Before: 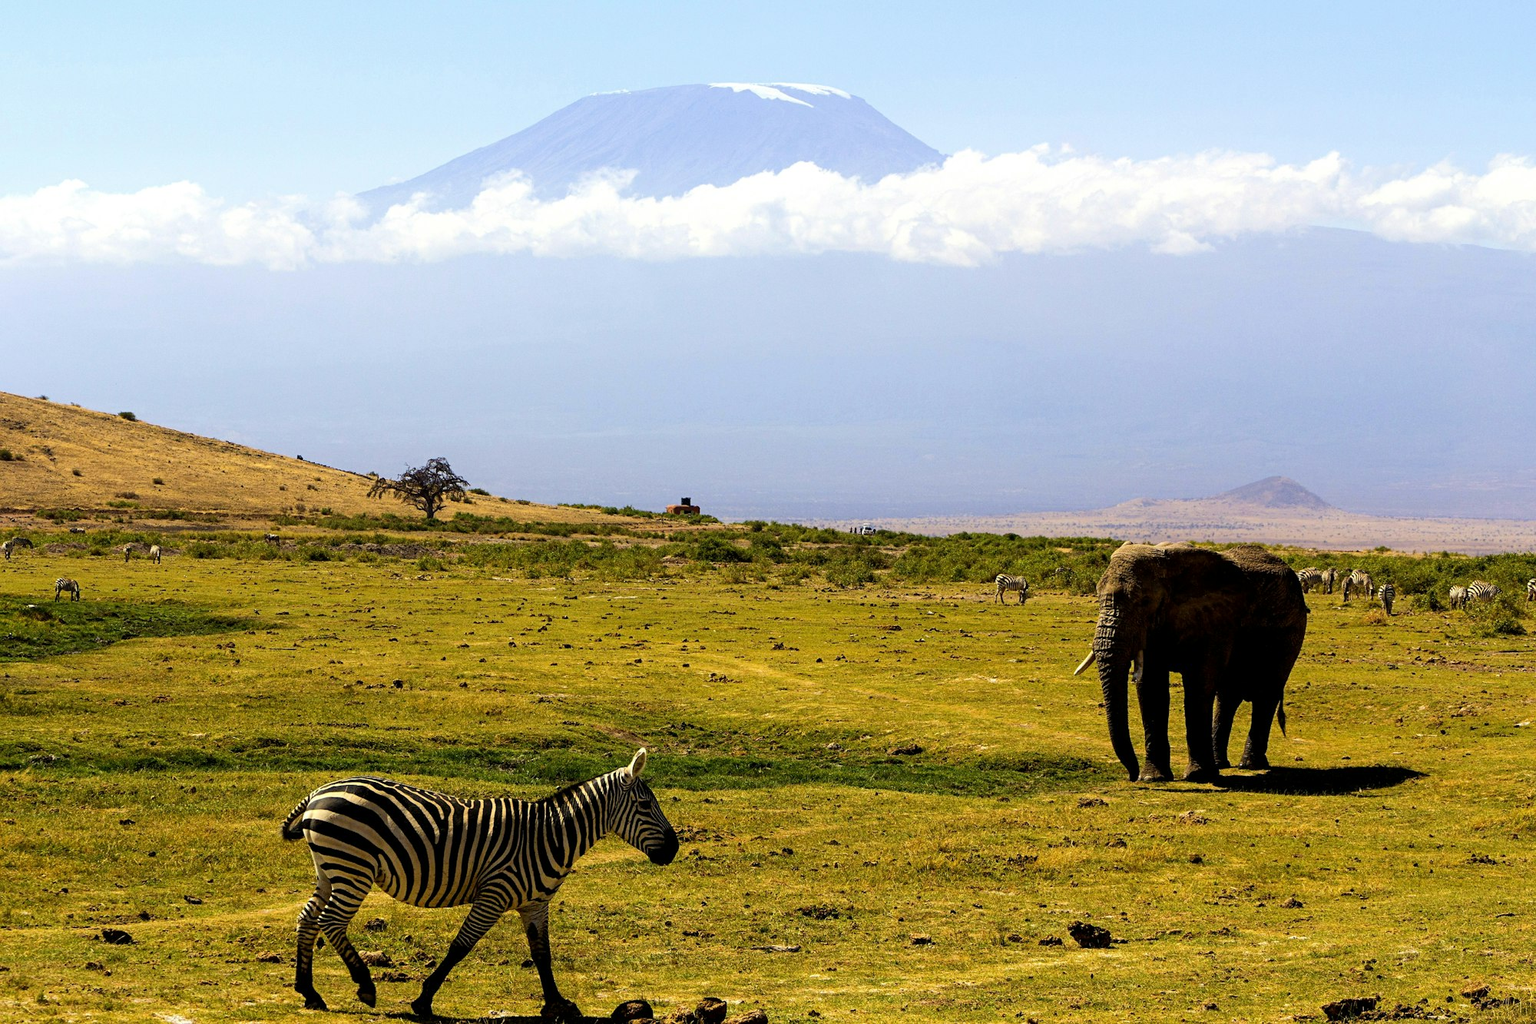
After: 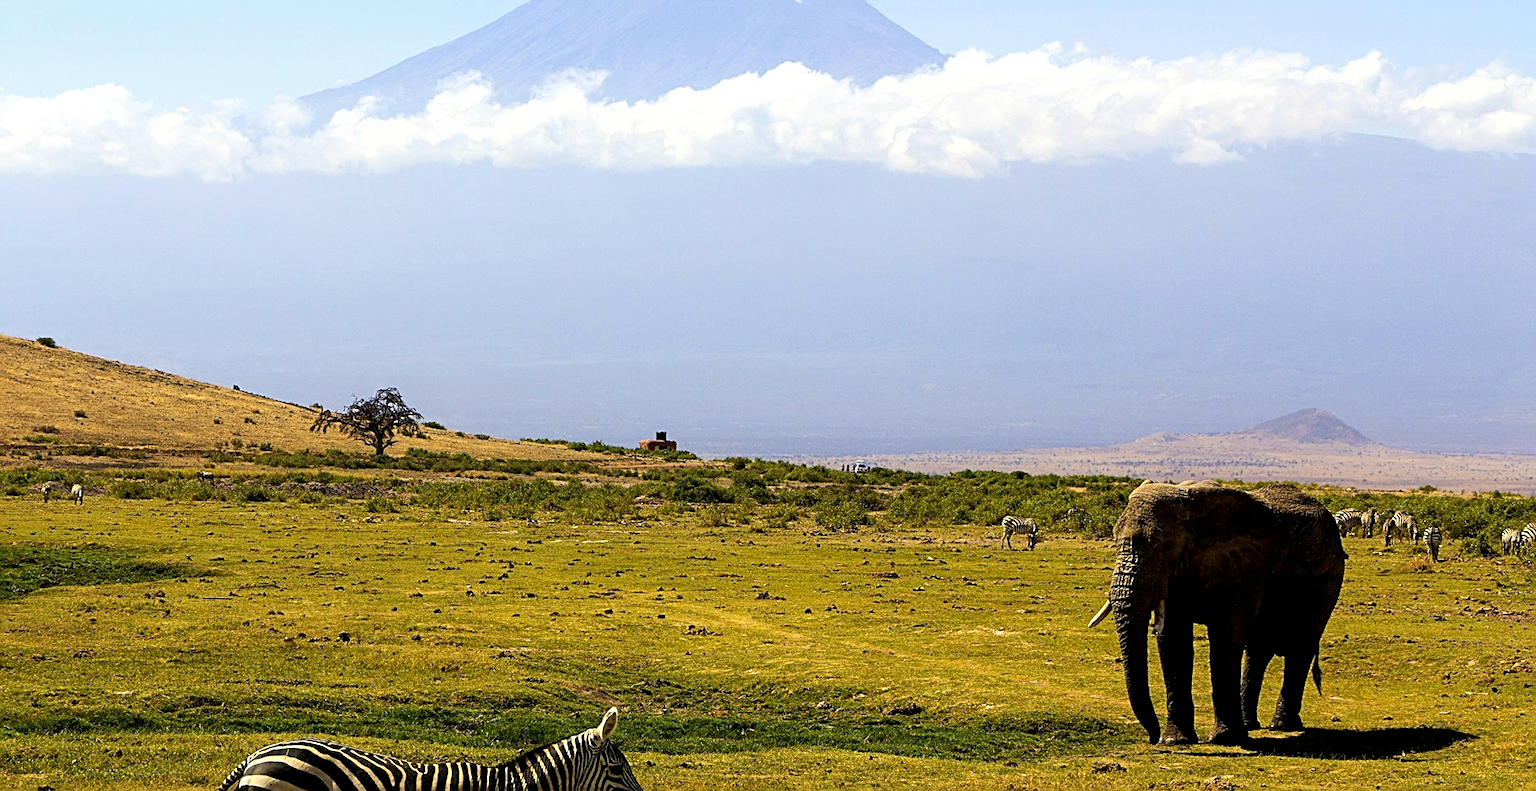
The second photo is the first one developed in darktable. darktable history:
crop: left 5.596%, top 10.314%, right 3.534%, bottom 19.395%
sharpen: on, module defaults
